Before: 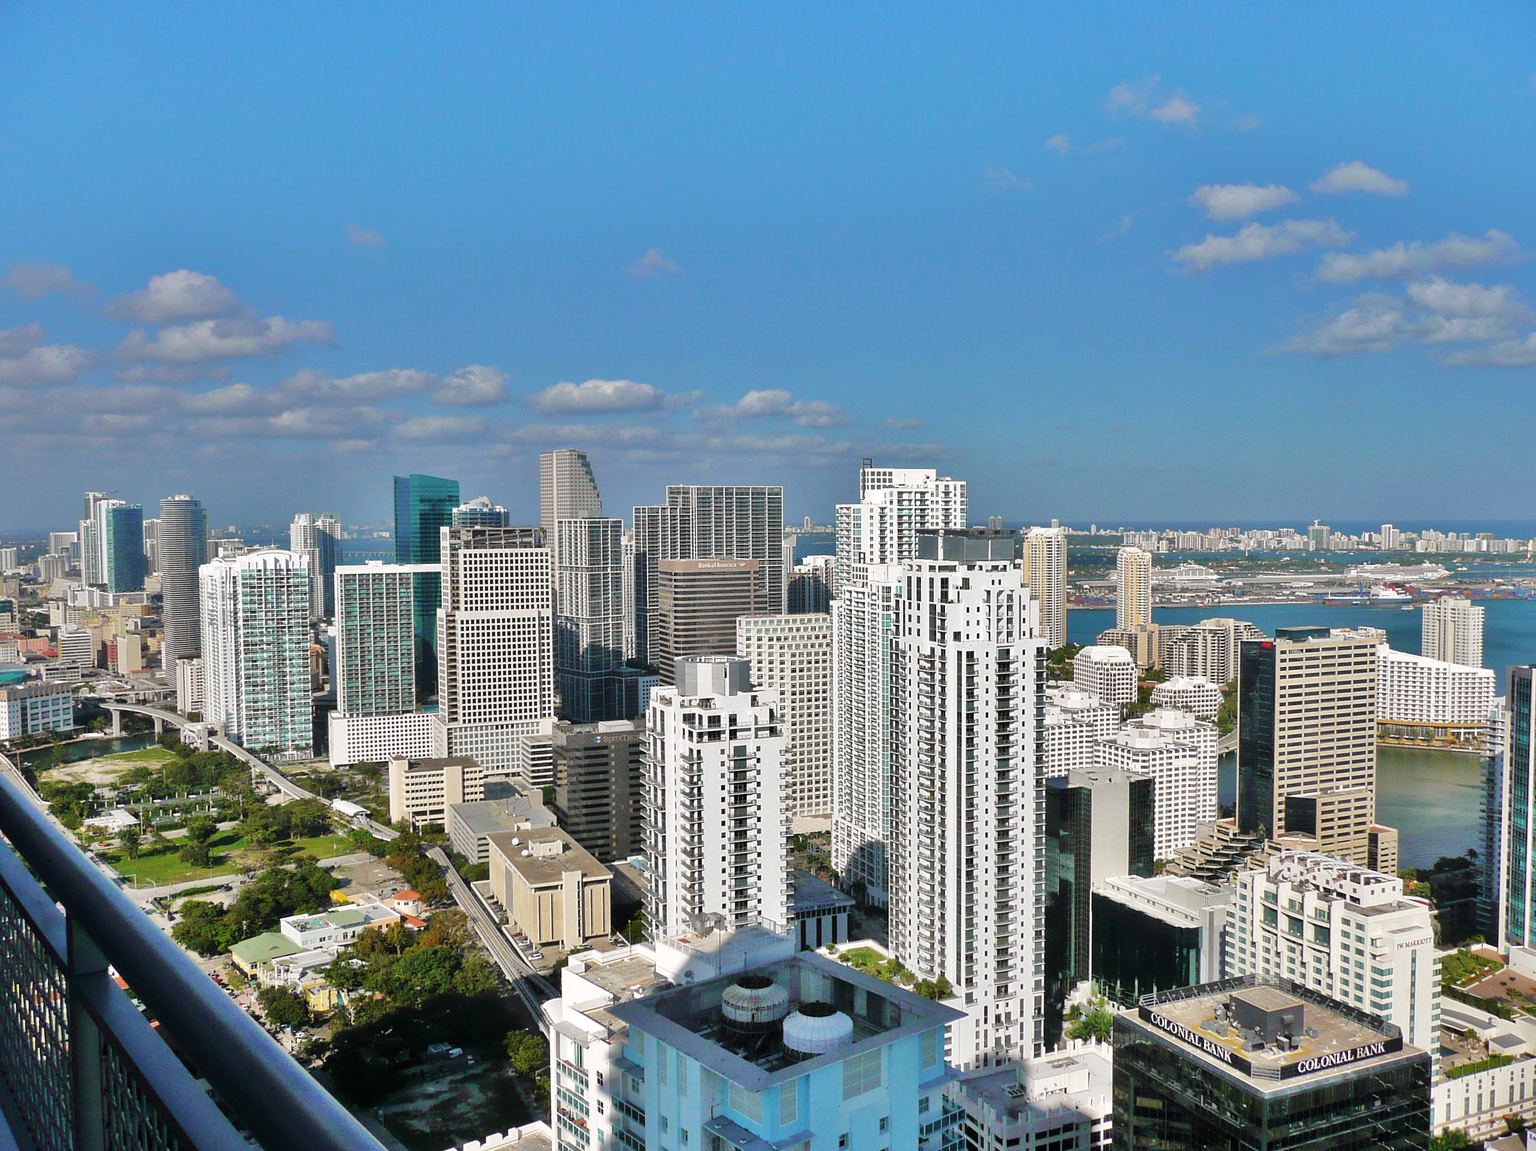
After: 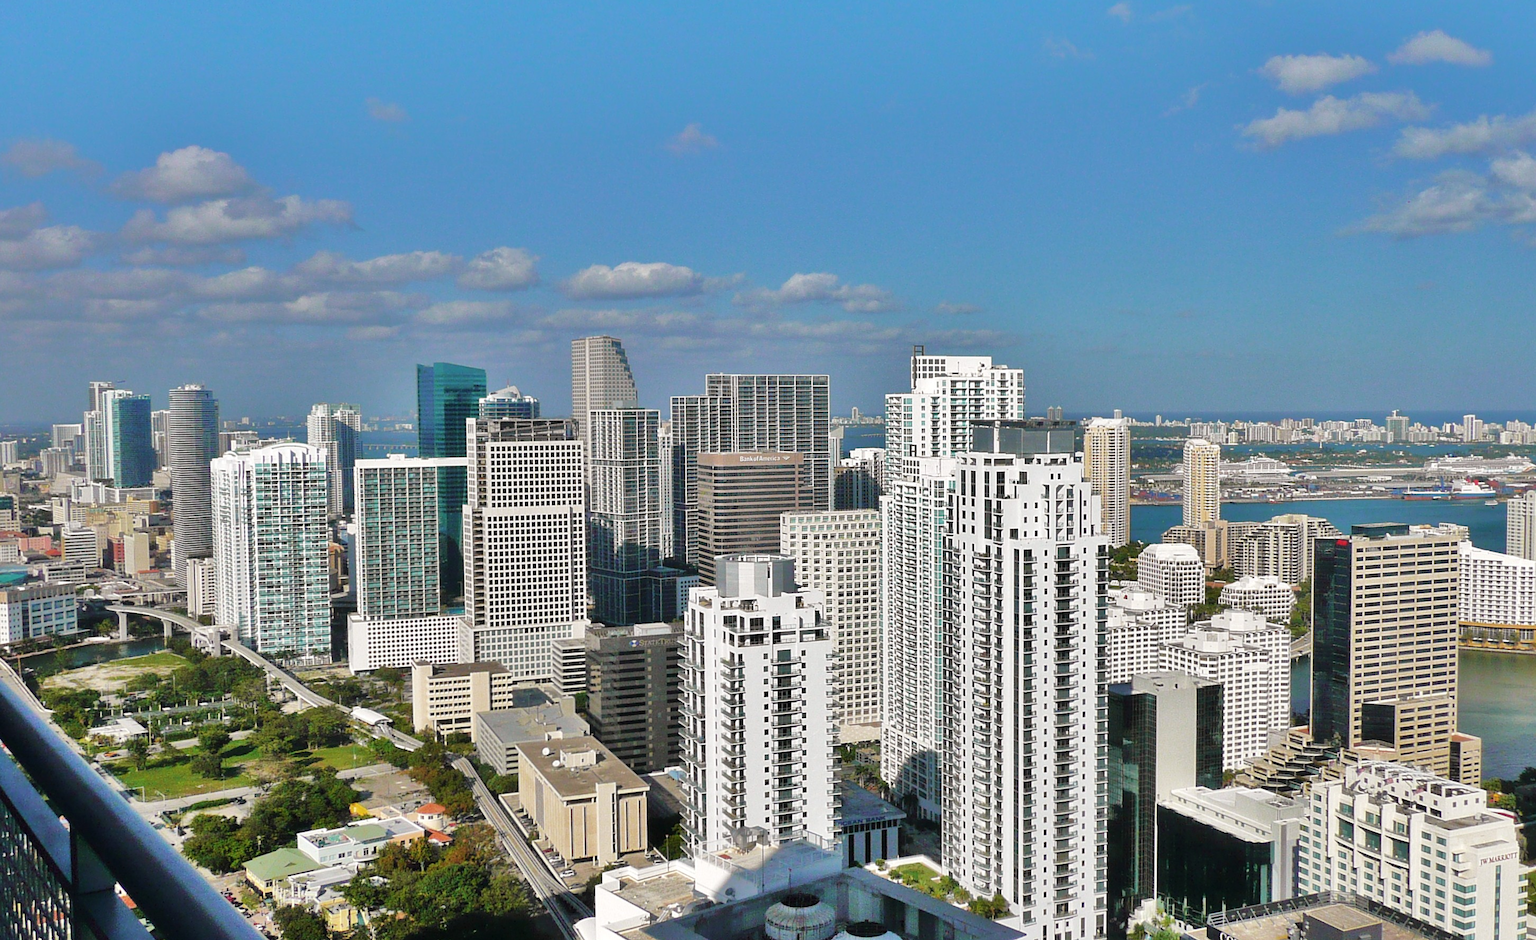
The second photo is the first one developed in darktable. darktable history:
crop and rotate: angle 0.05°, top 11.5%, right 5.509%, bottom 11.254%
